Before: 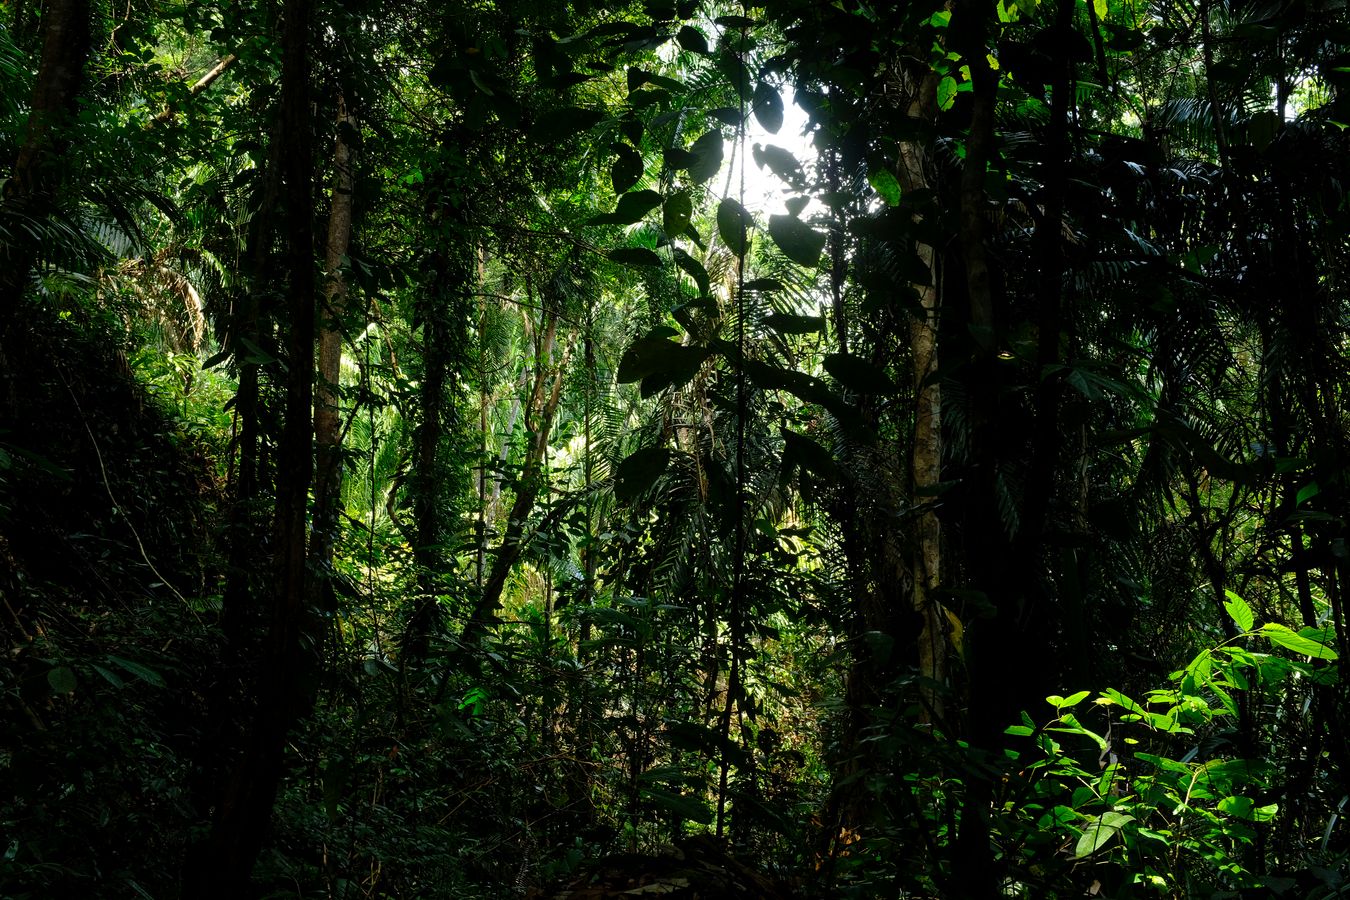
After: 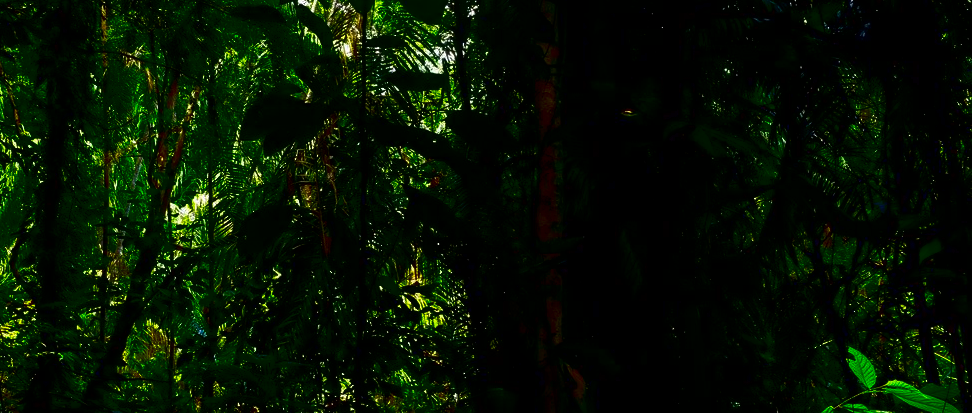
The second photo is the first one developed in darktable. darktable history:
contrast brightness saturation: brightness -1, saturation 1
crop and rotate: left 27.938%, top 27.046%, bottom 27.046%
